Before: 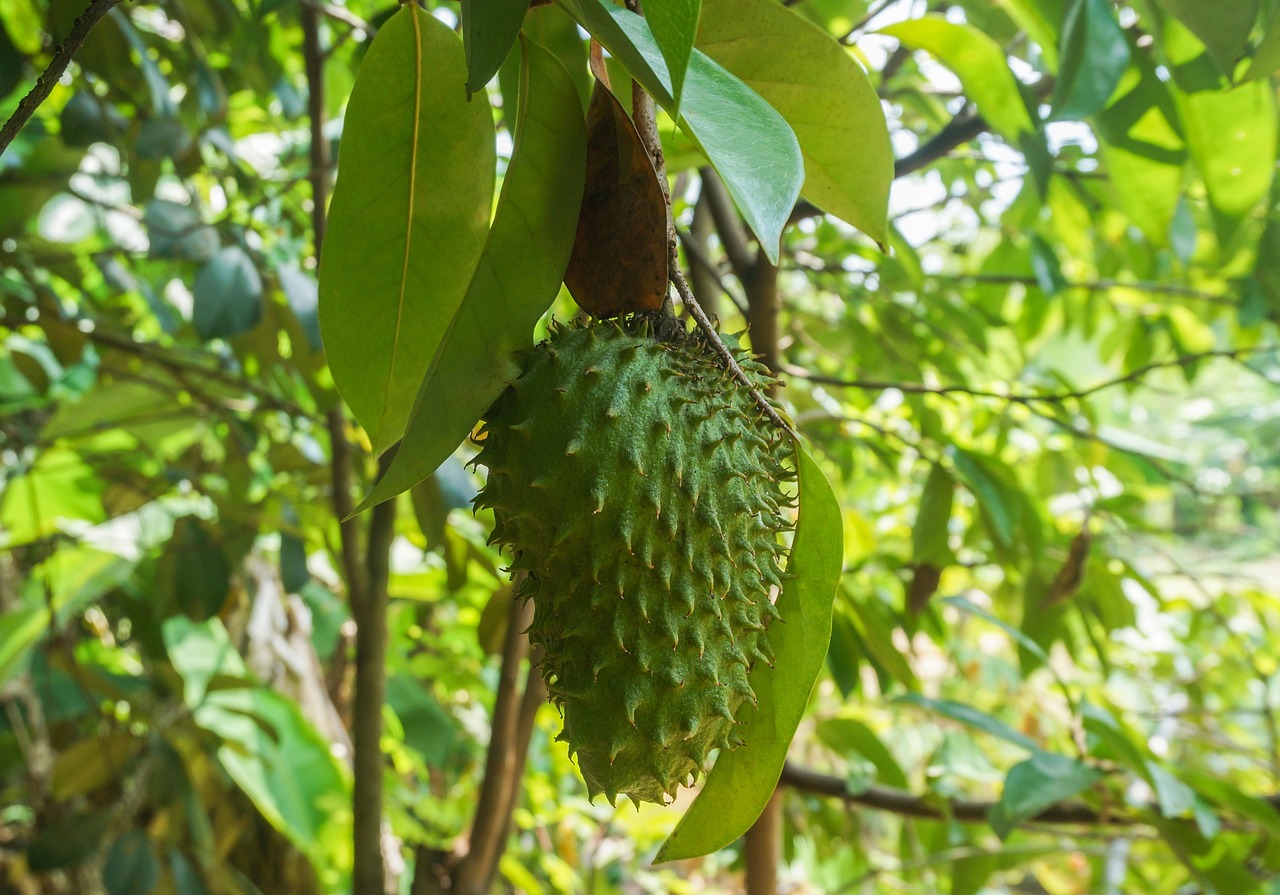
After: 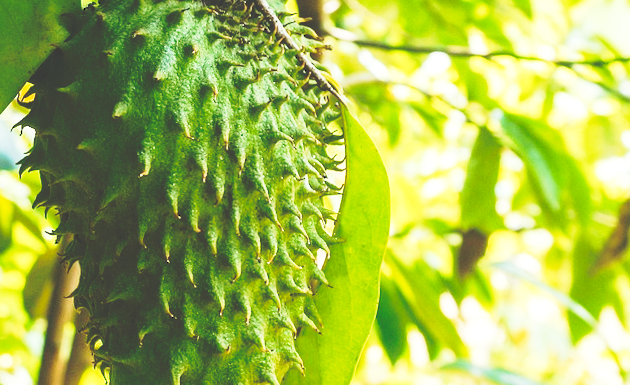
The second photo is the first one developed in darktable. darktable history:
crop: left 35.03%, top 36.625%, right 14.663%, bottom 20.057%
exposure: black level correction 0.001, exposure 0.3 EV, compensate highlight preservation false
base curve: curves: ch0 [(0, 0) (0.028, 0.03) (0.121, 0.232) (0.46, 0.748) (0.859, 0.968) (1, 1)], preserve colors none
tone curve: curves: ch0 [(0, 0) (0.003, 0.24) (0.011, 0.24) (0.025, 0.24) (0.044, 0.244) (0.069, 0.244) (0.1, 0.252) (0.136, 0.264) (0.177, 0.274) (0.224, 0.284) (0.277, 0.313) (0.335, 0.361) (0.399, 0.415) (0.468, 0.498) (0.543, 0.595) (0.623, 0.695) (0.709, 0.793) (0.801, 0.883) (0.898, 0.942) (1, 1)], preserve colors none
rotate and perspective: rotation 0.226°, lens shift (vertical) -0.042, crop left 0.023, crop right 0.982, crop top 0.006, crop bottom 0.994
